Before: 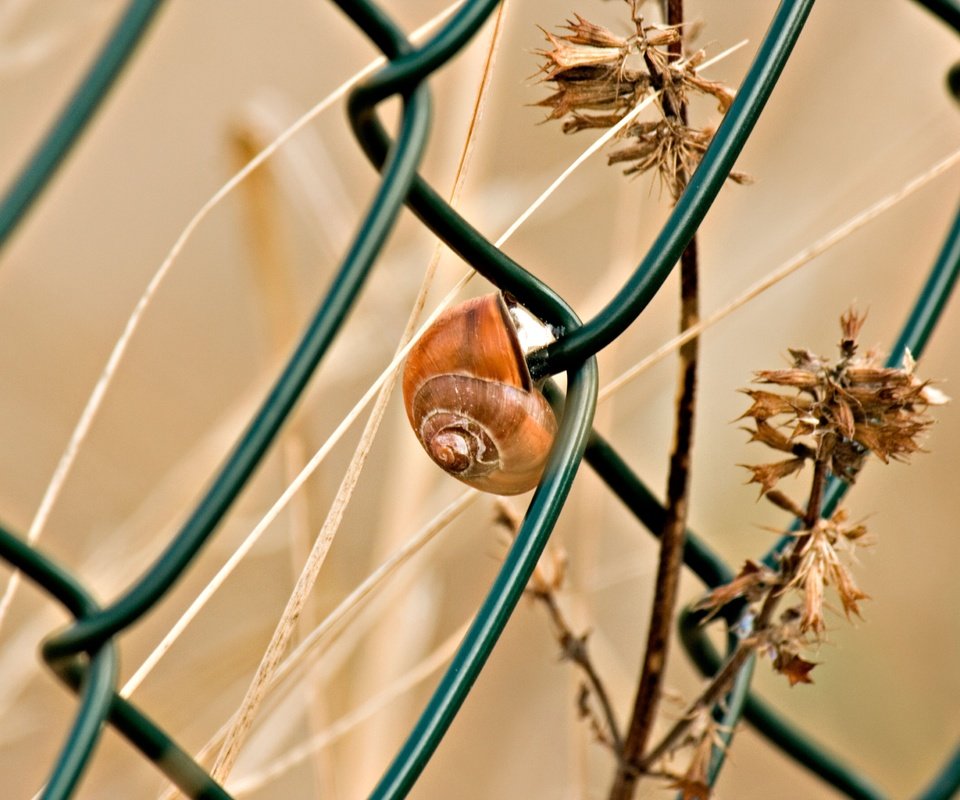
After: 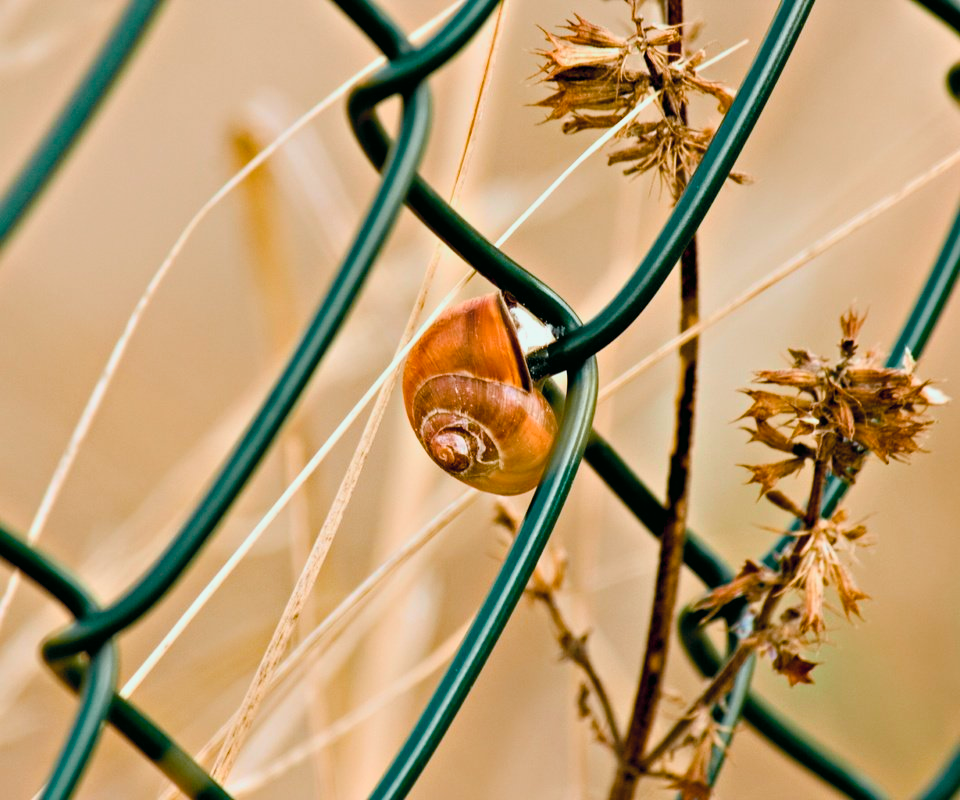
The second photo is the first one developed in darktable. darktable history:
color balance rgb: linear chroma grading › global chroma 19.842%, perceptual saturation grading › global saturation 20%, perceptual saturation grading › highlights -25.71%, perceptual saturation grading › shadows 50.18%
tone curve: curves: ch0 [(0, 0) (0.822, 0.825) (0.994, 0.955)]; ch1 [(0, 0) (0.226, 0.261) (0.383, 0.397) (0.46, 0.46) (0.498, 0.479) (0.524, 0.523) (0.578, 0.575) (1, 1)]; ch2 [(0, 0) (0.438, 0.456) (0.5, 0.498) (0.547, 0.515) (0.597, 0.58) (0.629, 0.603) (1, 1)], color space Lab, independent channels
